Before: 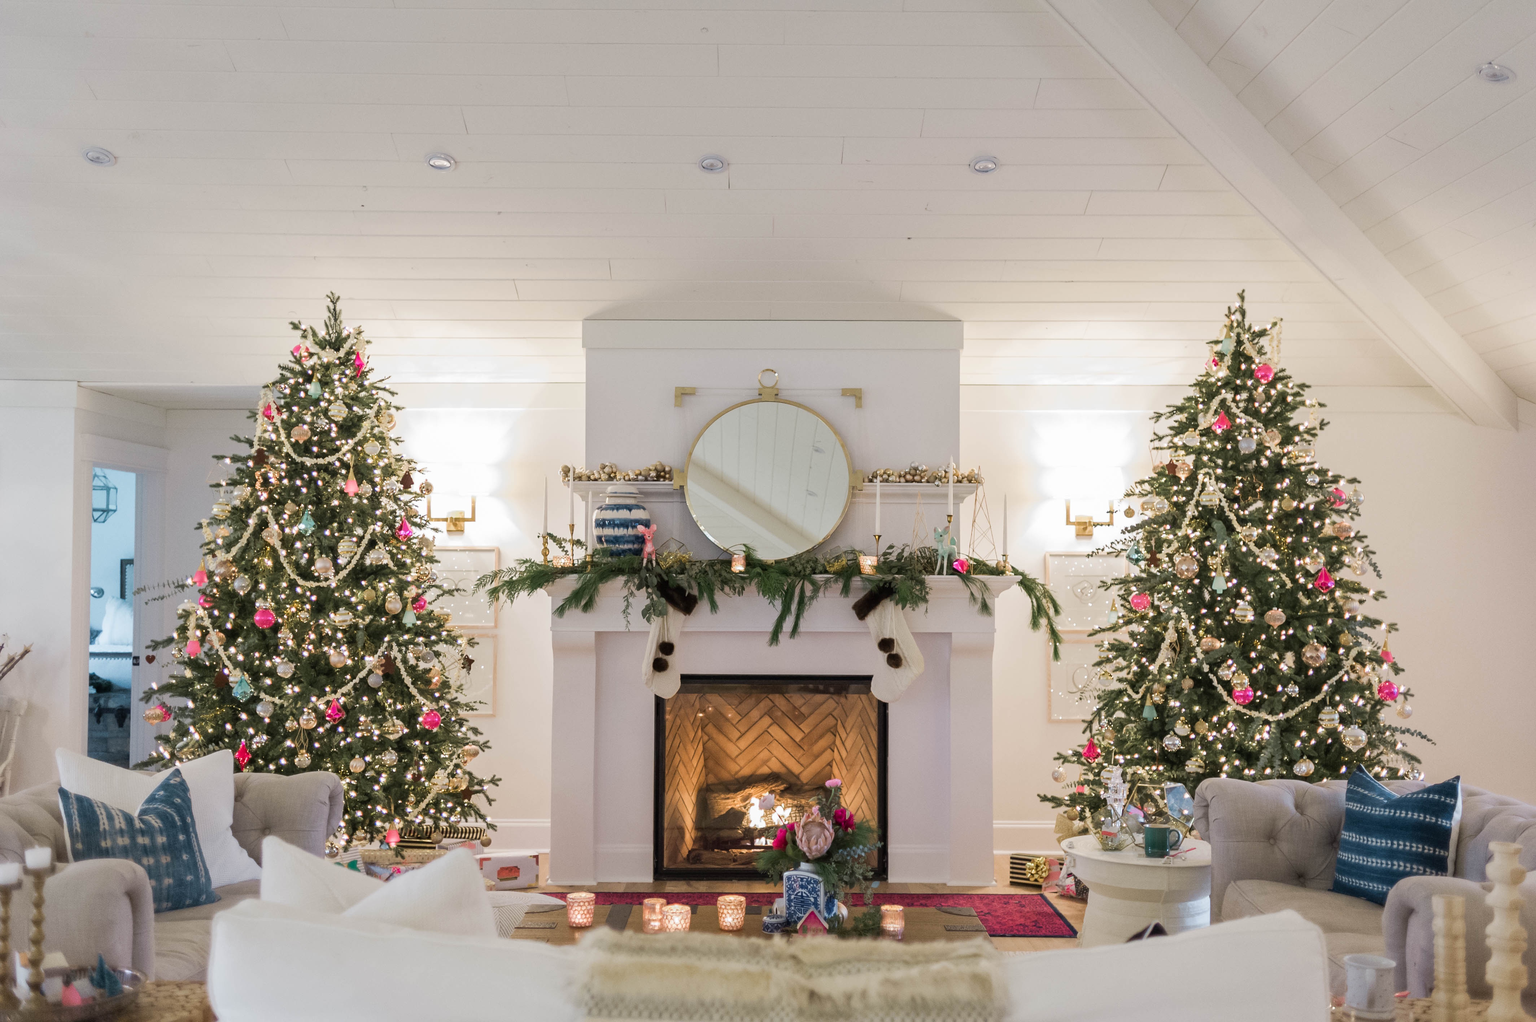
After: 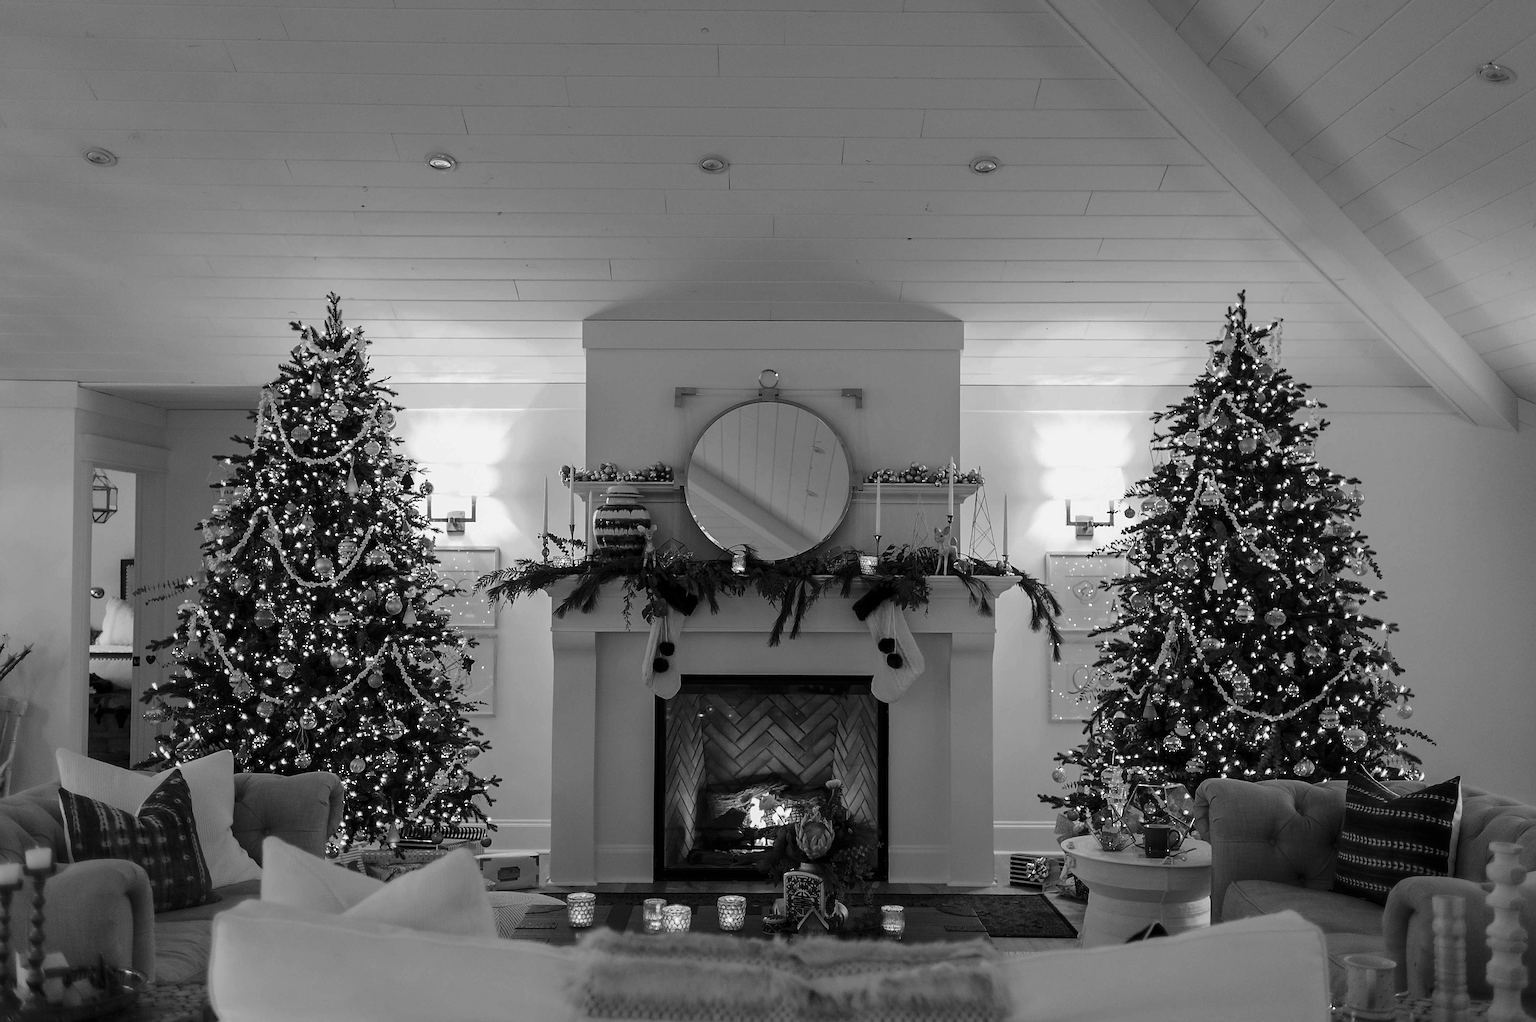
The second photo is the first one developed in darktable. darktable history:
sharpen: on, module defaults
contrast brightness saturation: contrast -0.03, brightness -0.59, saturation -1
